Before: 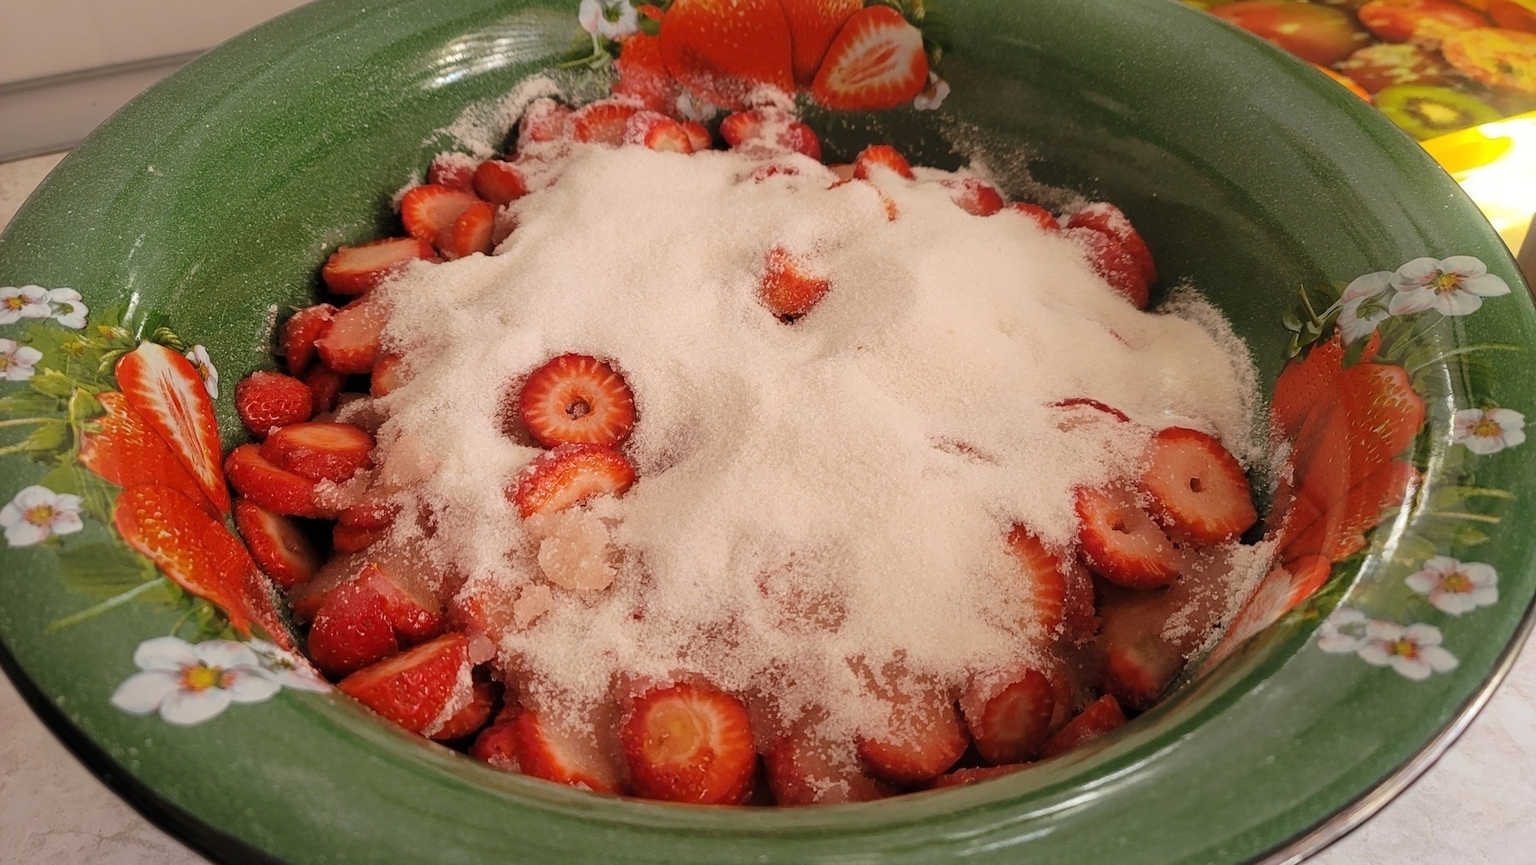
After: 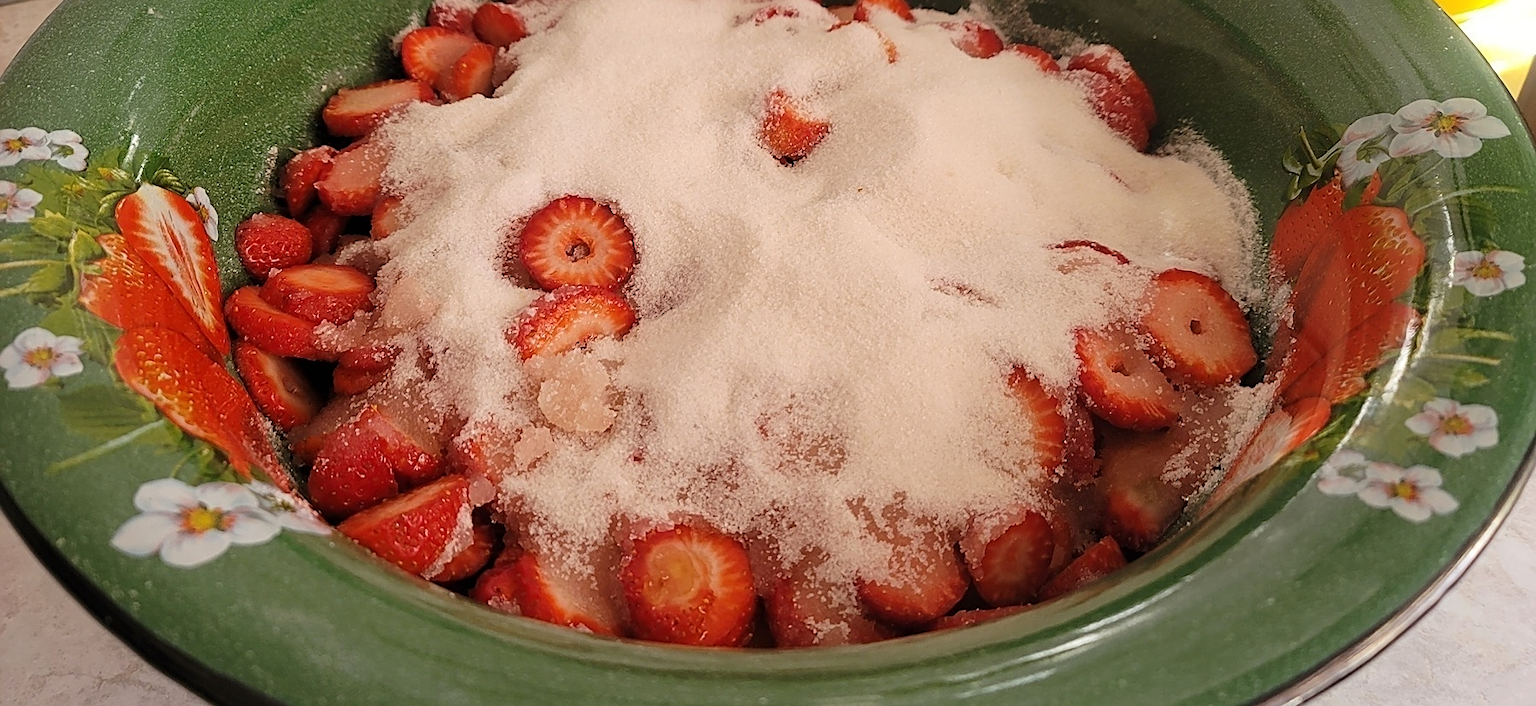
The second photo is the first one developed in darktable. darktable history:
crop and rotate: top 18.265%
sharpen: on, module defaults
